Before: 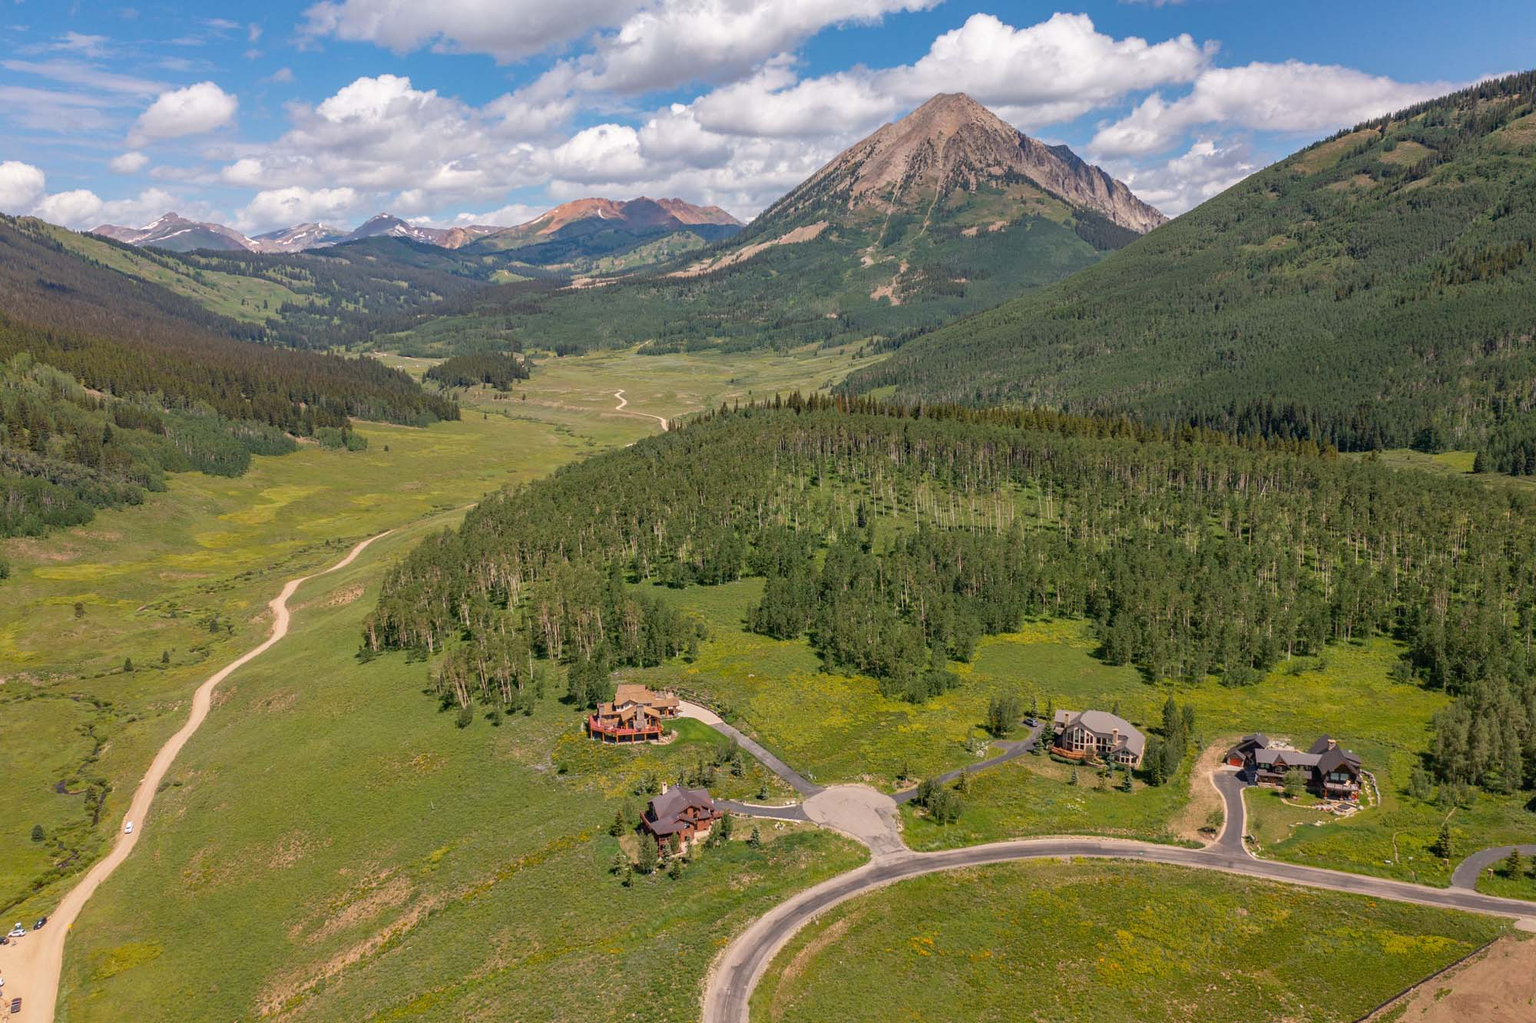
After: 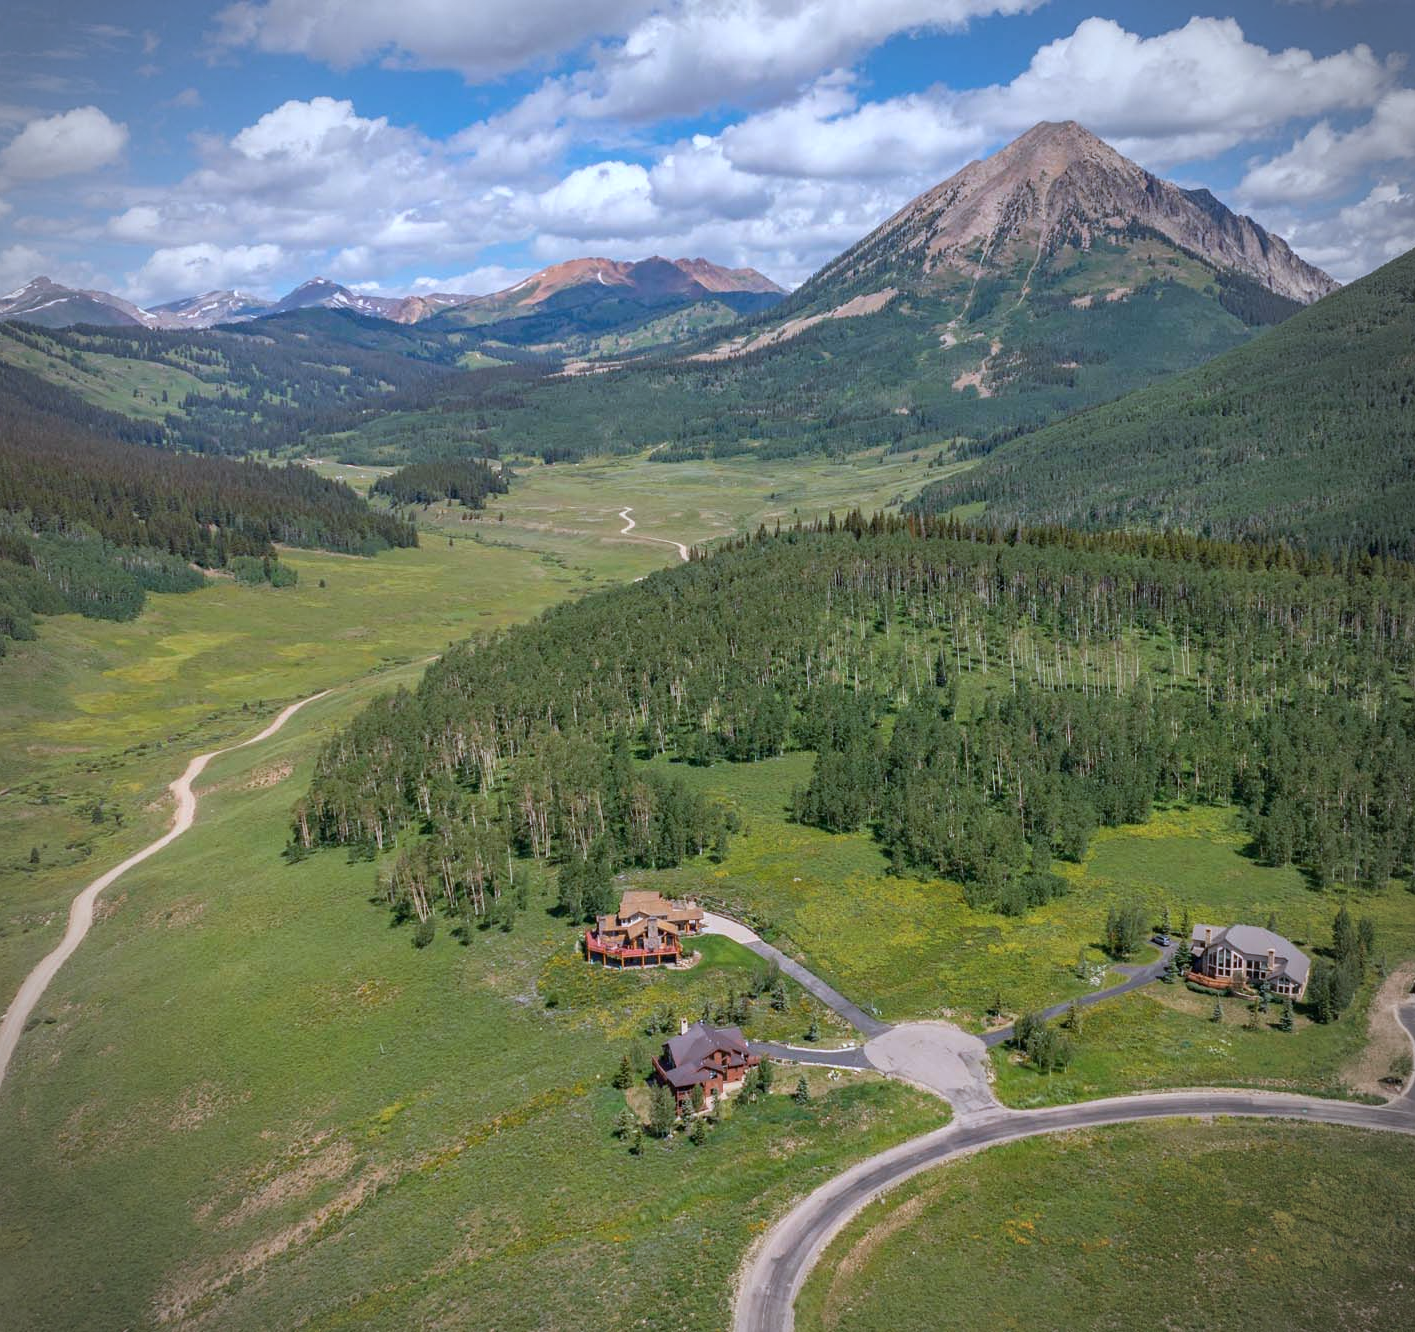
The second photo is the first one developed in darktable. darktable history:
color calibration: x 0.38, y 0.39, temperature 4086.04 K
crop and rotate: left 9.061%, right 20.142%
vignetting: unbound false
